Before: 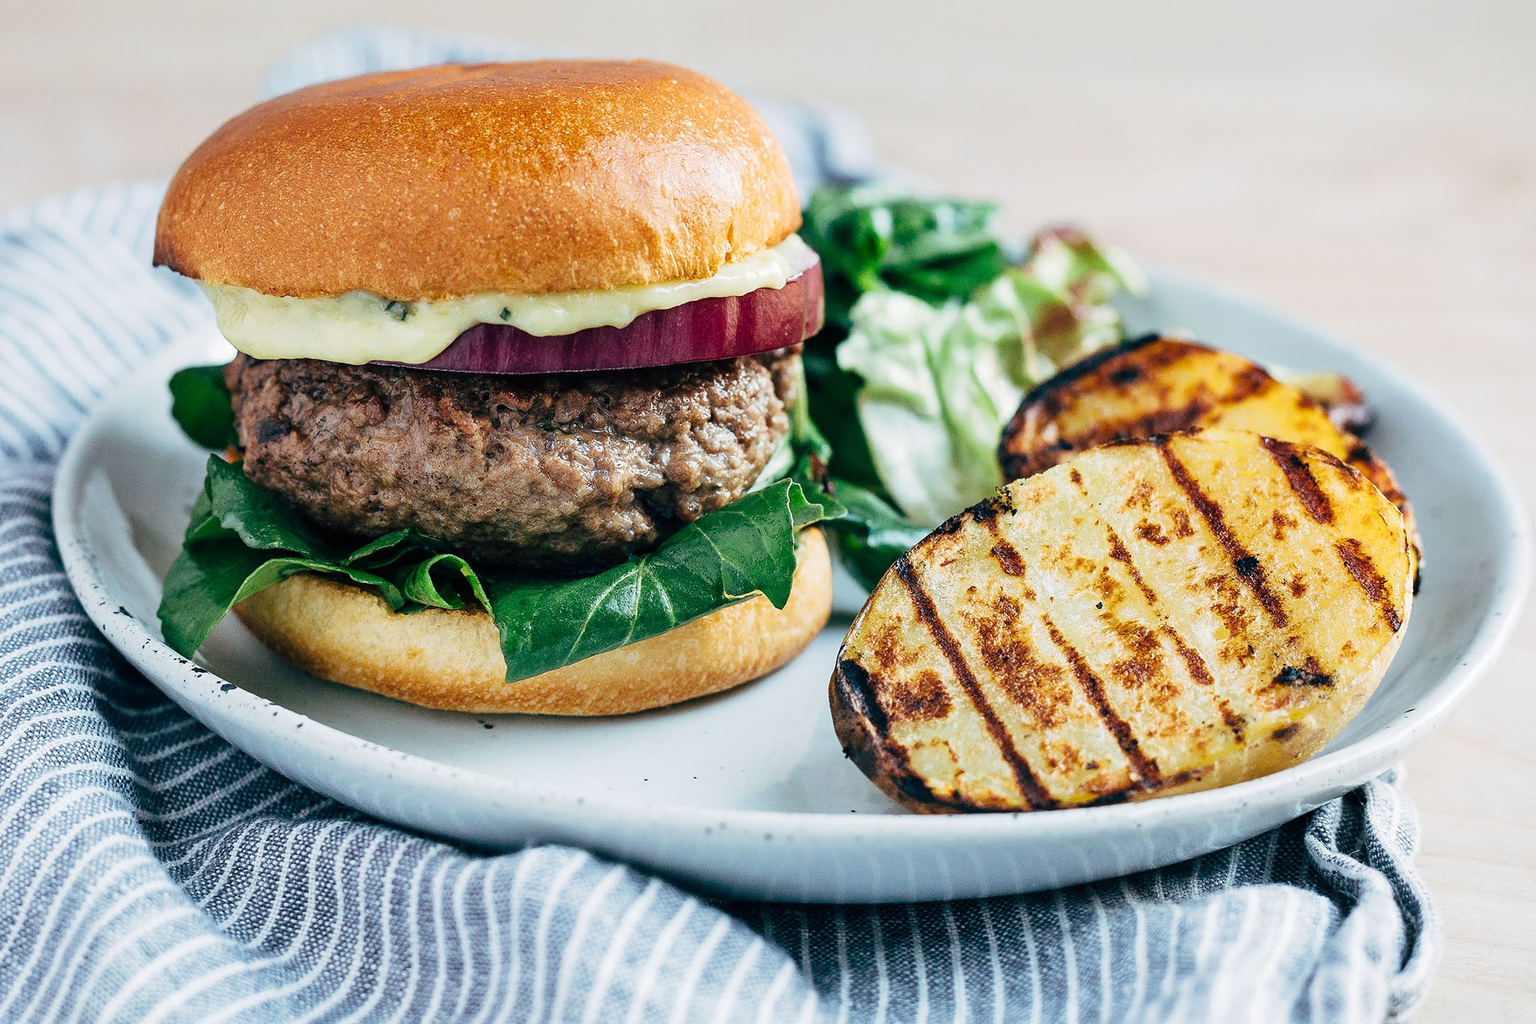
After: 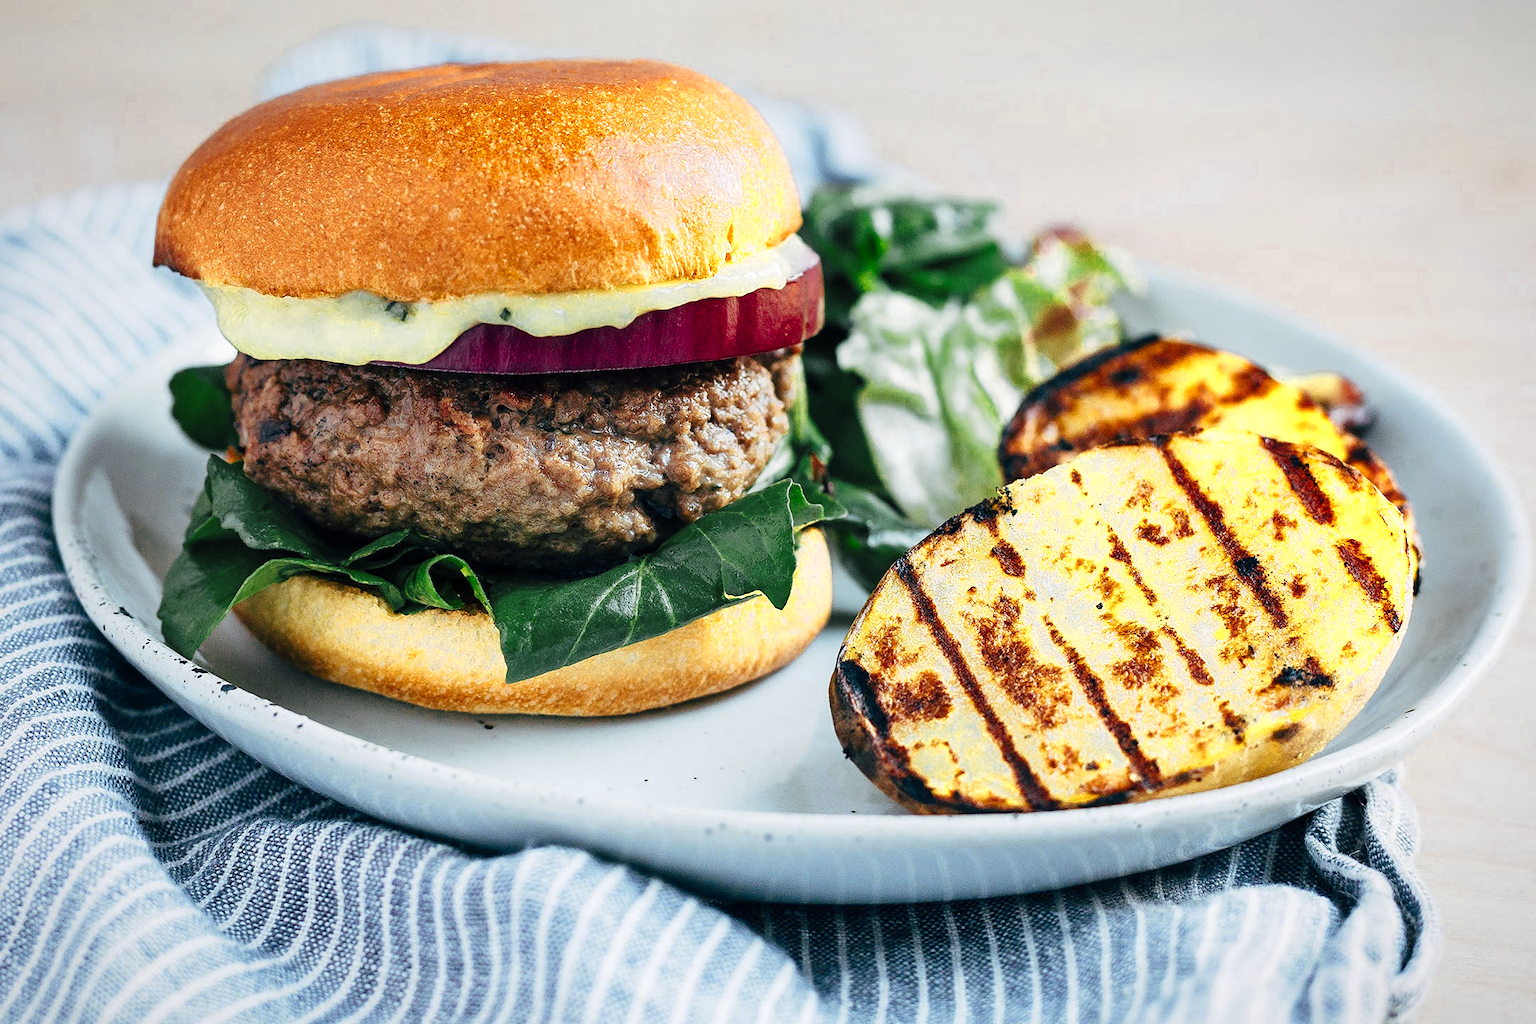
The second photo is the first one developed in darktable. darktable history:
vignetting: fall-off start 84.53%, fall-off radius 80.54%, brightness -0.368, saturation 0.011, width/height ratio 1.216
color zones: curves: ch0 [(0.004, 0.305) (0.261, 0.623) (0.389, 0.399) (0.708, 0.571) (0.947, 0.34)]; ch1 [(0.025, 0.645) (0.229, 0.584) (0.326, 0.551) (0.484, 0.262) (0.757, 0.643)]
tone equalizer: mask exposure compensation -0.512 EV
